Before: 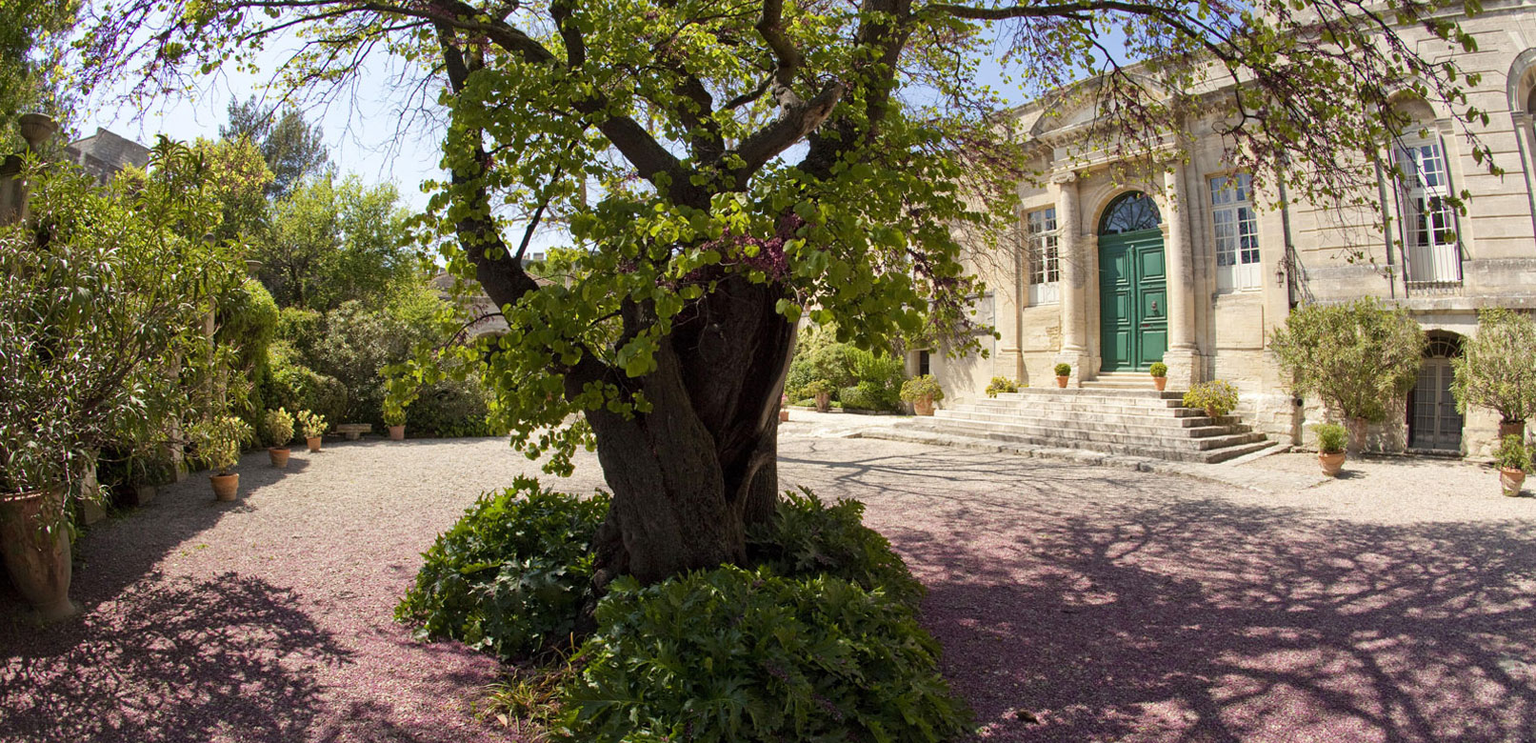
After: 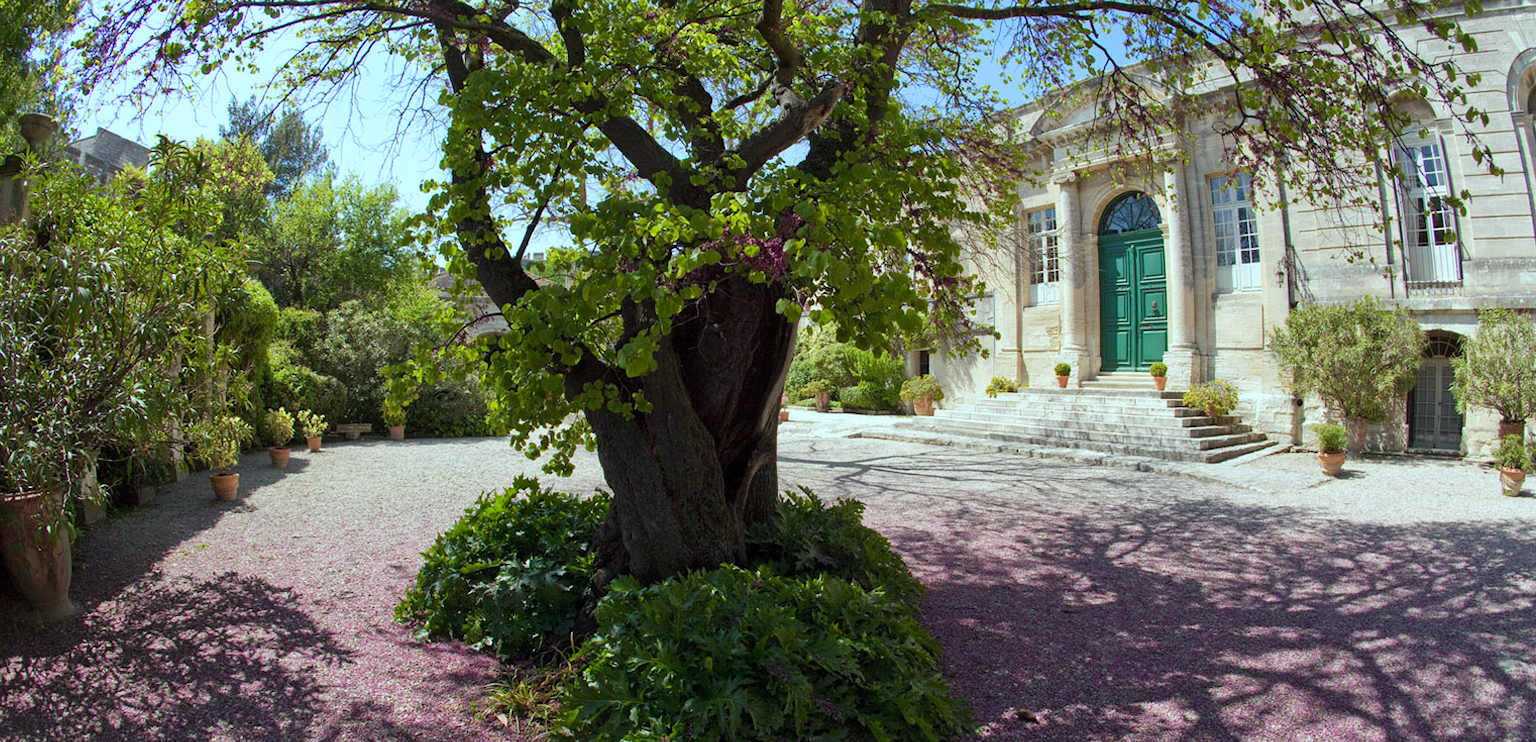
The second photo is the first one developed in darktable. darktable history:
color calibration: output R [0.946, 0.065, -0.013, 0], output G [-0.246, 1.264, -0.017, 0], output B [0.046, -0.098, 1.05, 0], illuminant F (fluorescent), F source F9 (Cool White Deluxe 4150 K) – high CRI, x 0.374, y 0.373, temperature 4155.89 K
